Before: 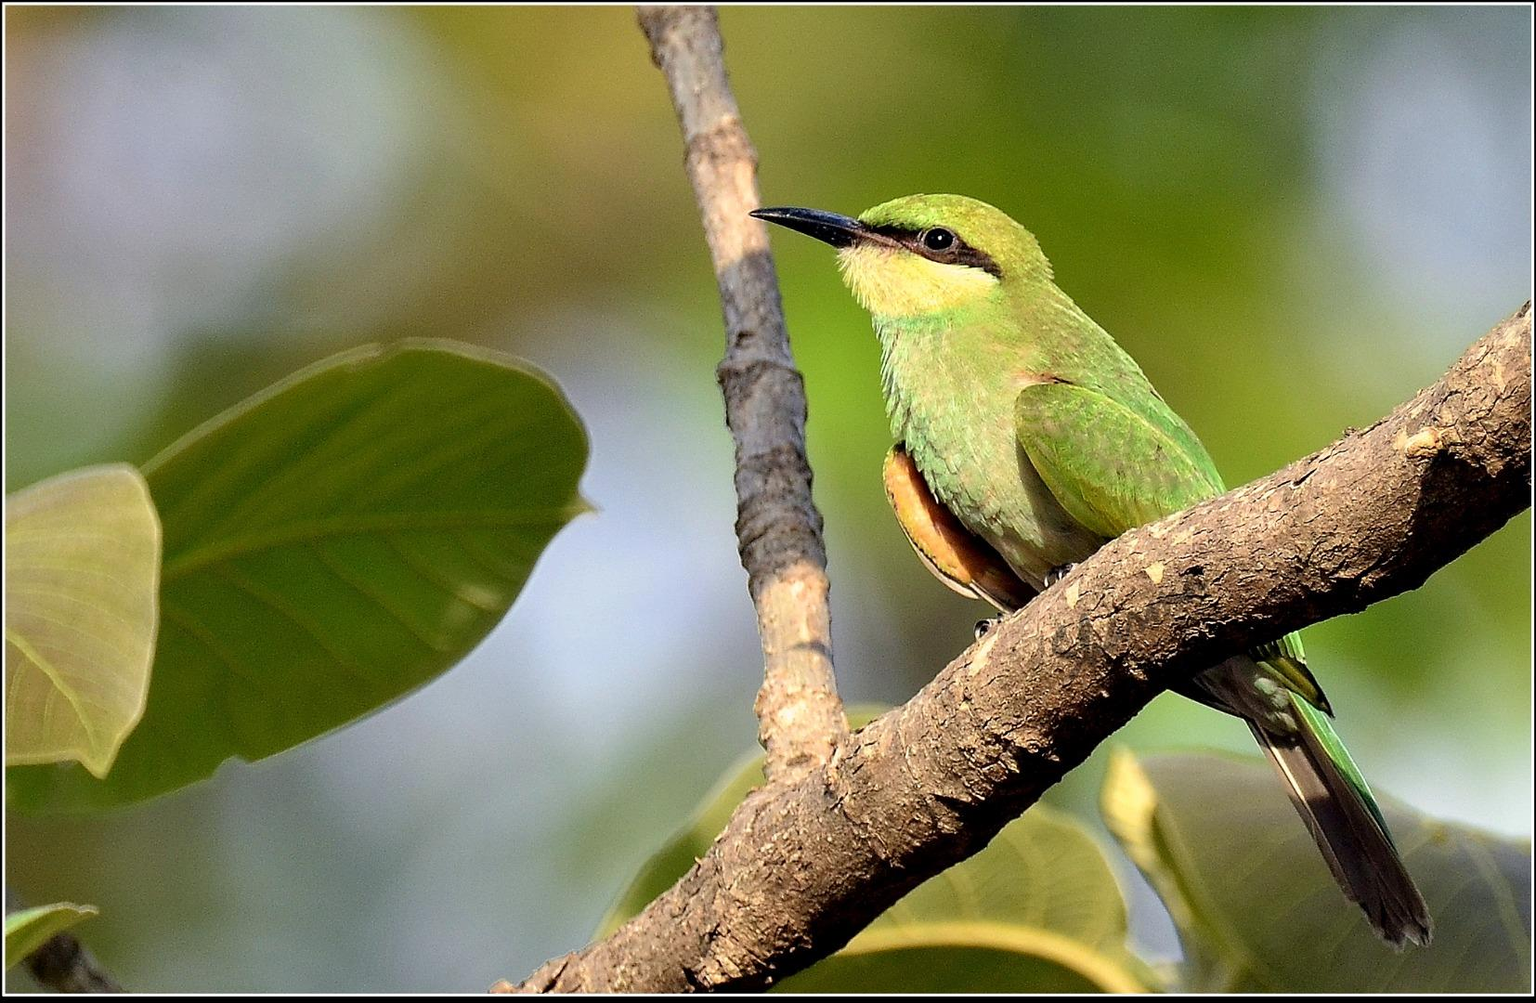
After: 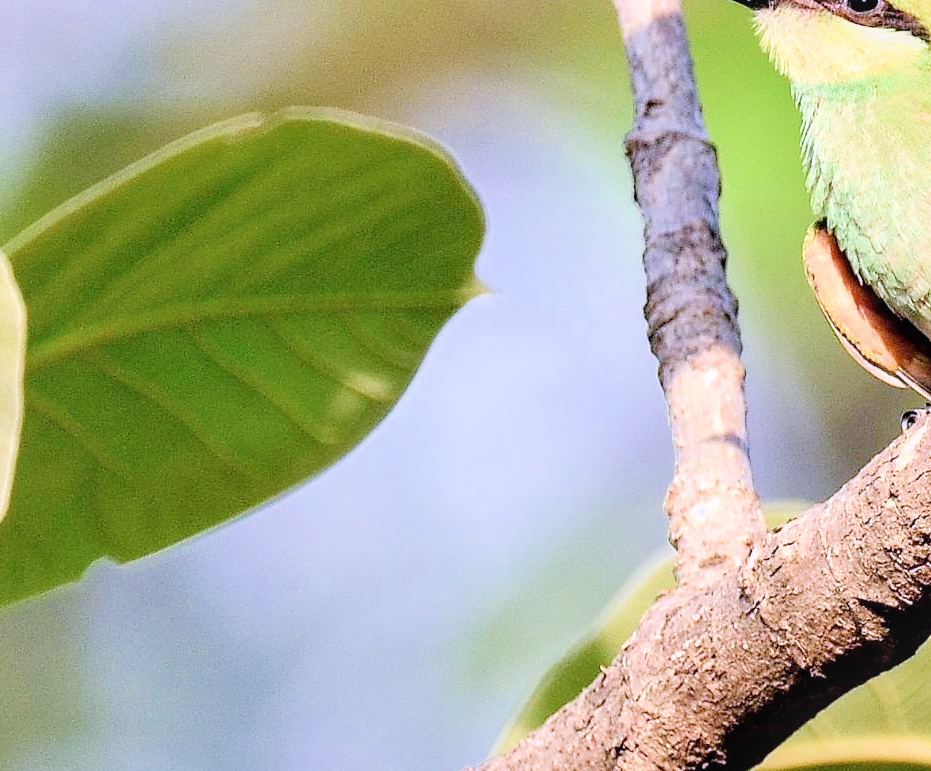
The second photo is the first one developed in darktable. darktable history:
crop: left 8.966%, top 23.852%, right 34.699%, bottom 4.703%
filmic rgb: black relative exposure -7.65 EV, white relative exposure 4.56 EV, hardness 3.61
exposure: black level correction 0, exposure 1.45 EV, compensate exposure bias true, compensate highlight preservation false
white balance: red 1.066, blue 1.119
local contrast: on, module defaults
color calibration: illuminant custom, x 0.368, y 0.373, temperature 4330.32 K
velvia: strength 15%
